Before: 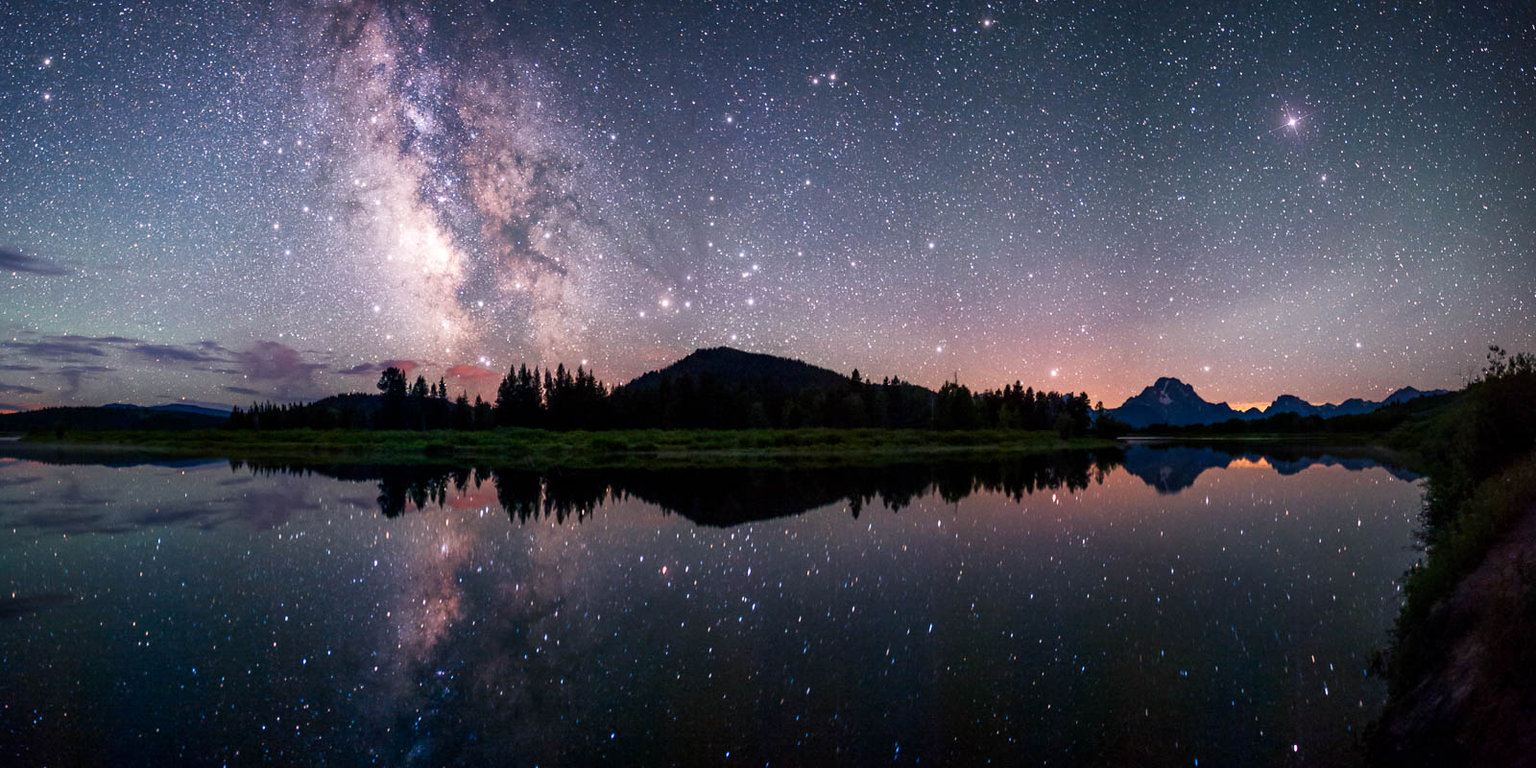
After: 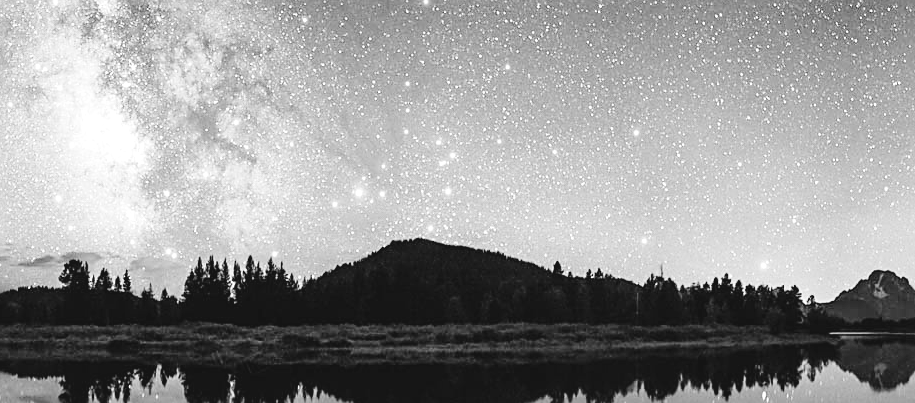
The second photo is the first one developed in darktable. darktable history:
sharpen: on, module defaults
monochrome: on, module defaults
white balance: red 1, blue 1
levels: levels [0, 0.43, 0.984]
color correction: saturation 0.85
tone curve: curves: ch0 [(0, 0.026) (0.104, 0.1) (0.233, 0.262) (0.398, 0.507) (0.498, 0.621) (0.65, 0.757) (0.835, 0.883) (1, 0.961)]; ch1 [(0, 0) (0.346, 0.307) (0.408, 0.369) (0.453, 0.457) (0.482, 0.476) (0.502, 0.498) (0.521, 0.507) (0.553, 0.554) (0.638, 0.646) (0.693, 0.727) (1, 1)]; ch2 [(0, 0) (0.366, 0.337) (0.434, 0.46) (0.485, 0.494) (0.5, 0.494) (0.511, 0.508) (0.537, 0.55) (0.579, 0.599) (0.663, 0.67) (1, 1)], color space Lab, independent channels, preserve colors none
exposure: exposure 0.178 EV, compensate exposure bias true, compensate highlight preservation false
crop: left 20.932%, top 15.471%, right 21.848%, bottom 34.081%
